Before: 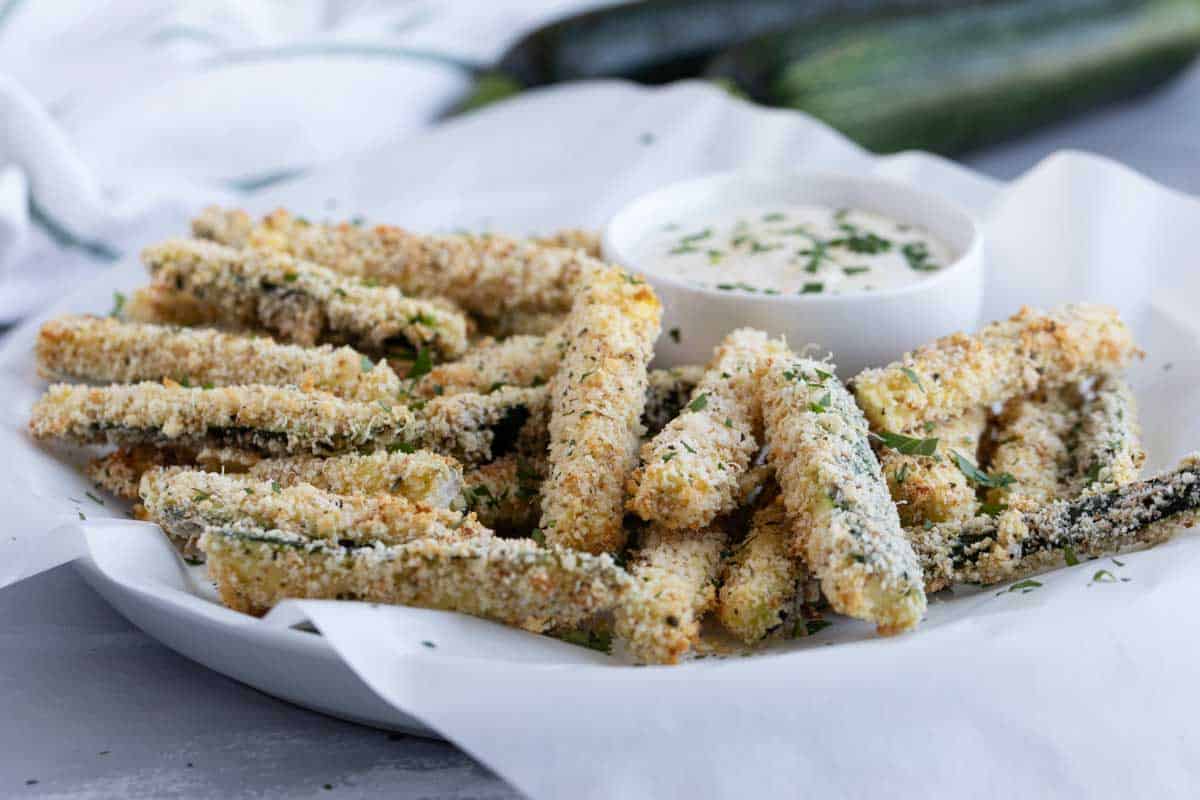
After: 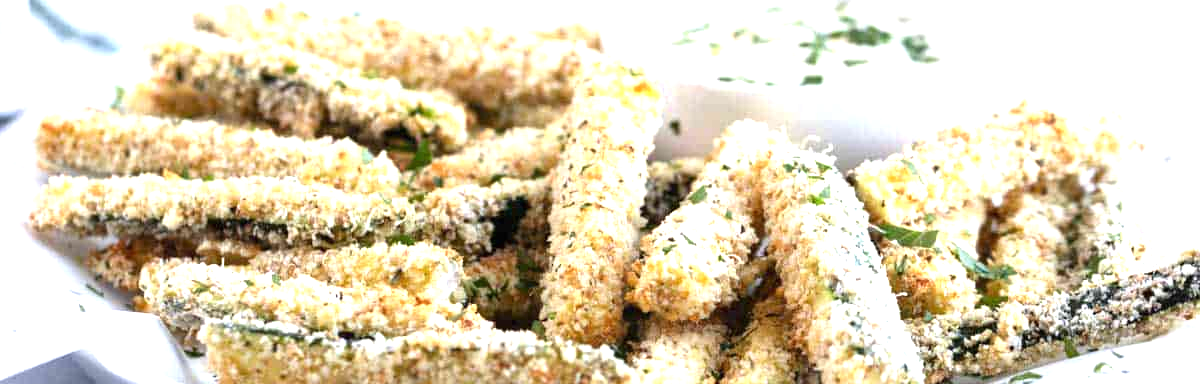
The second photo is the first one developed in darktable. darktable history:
exposure: black level correction 0, exposure 1.291 EV, compensate highlight preservation false
crop and rotate: top 26.033%, bottom 25.91%
